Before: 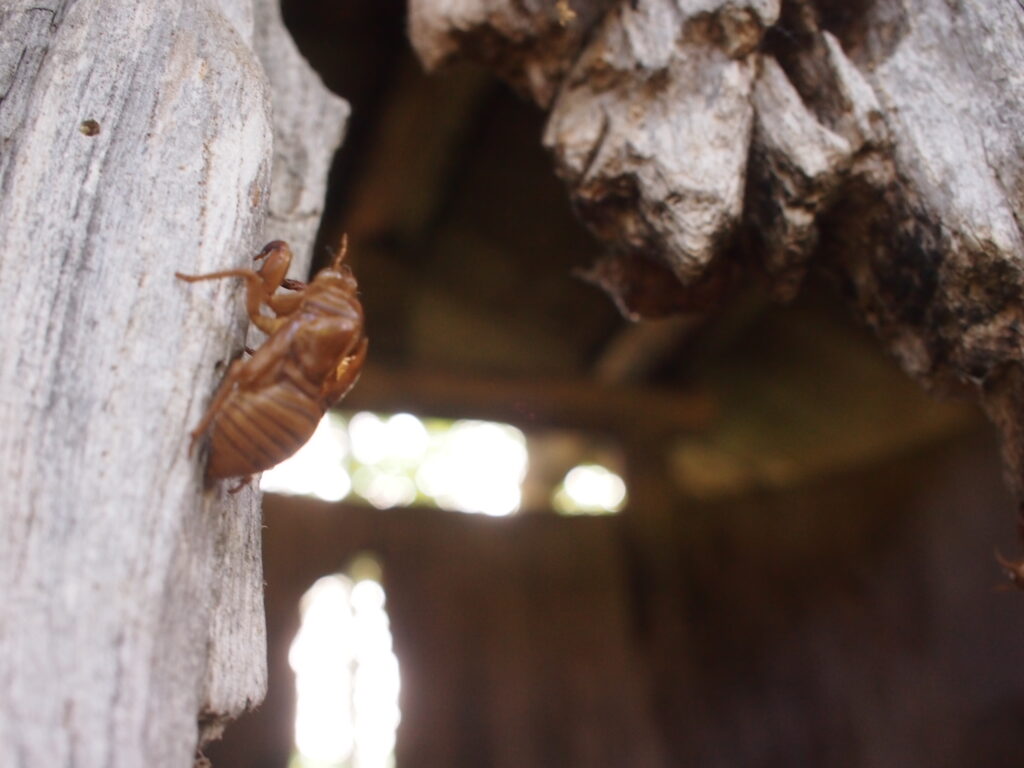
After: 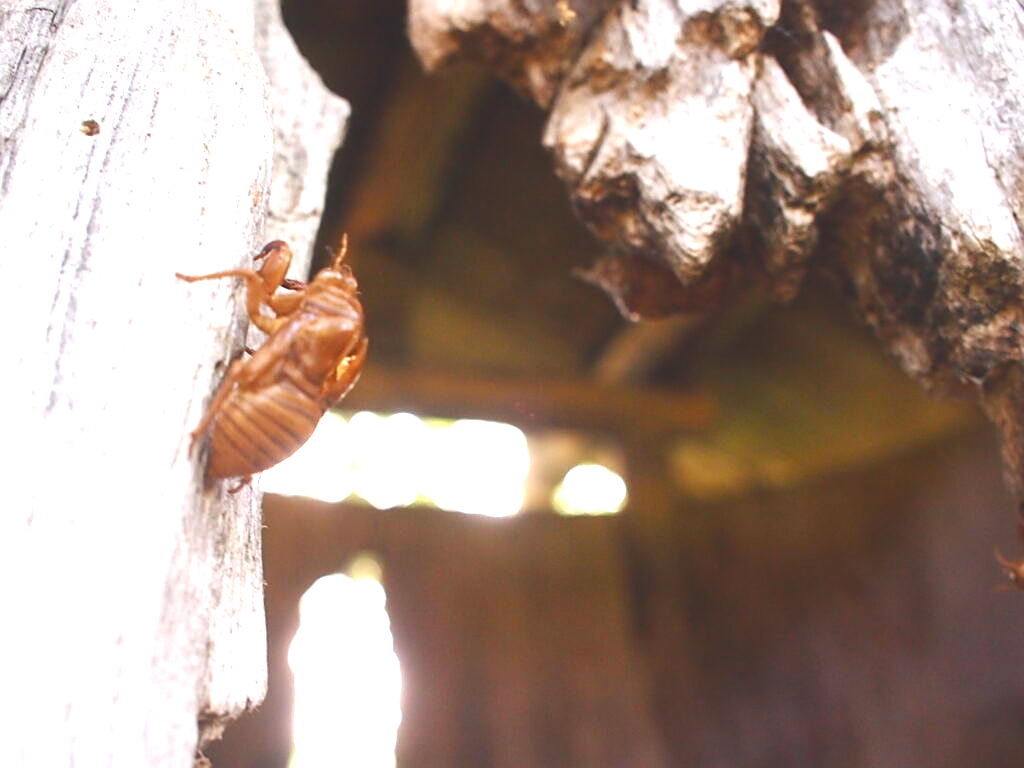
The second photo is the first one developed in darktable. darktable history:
sharpen: on, module defaults
color balance rgb: linear chroma grading › global chroma 8.12%, perceptual saturation grading › global saturation 9.07%, perceptual saturation grading › highlights -13.84%, perceptual saturation grading › mid-tones 14.88%, perceptual saturation grading › shadows 22.8%, perceptual brilliance grading › highlights 2.61%, global vibrance 12.07%
exposure: black level correction 0, exposure 1.388 EV, compensate exposure bias true, compensate highlight preservation false
color balance: lift [1.01, 1, 1, 1], gamma [1.097, 1, 1, 1], gain [0.85, 1, 1, 1]
